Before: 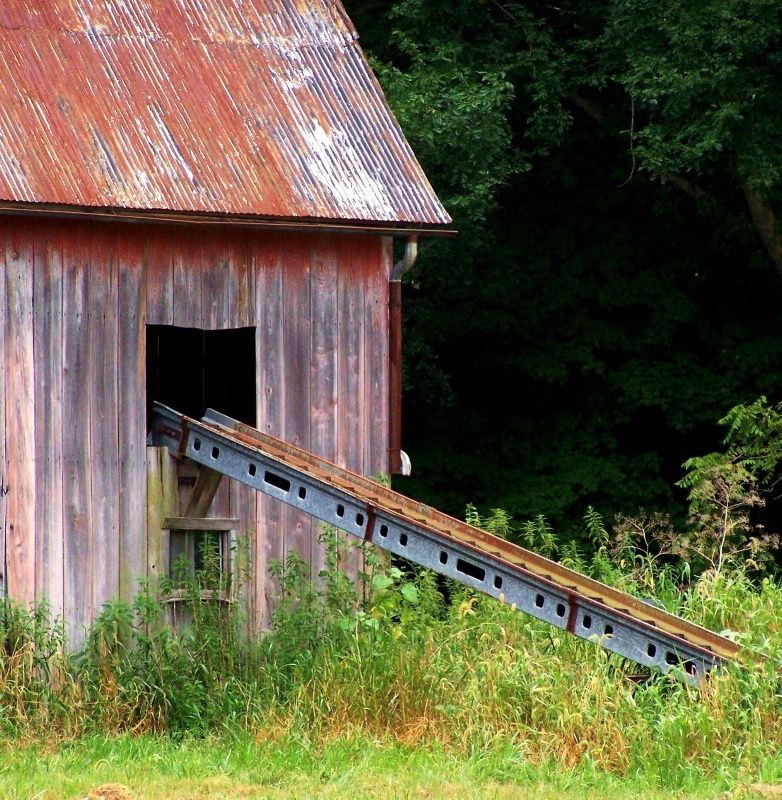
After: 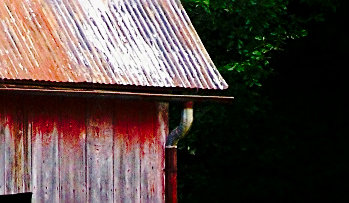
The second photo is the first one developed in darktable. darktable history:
crop: left 28.676%, top 16.87%, right 26.677%, bottom 57.71%
sharpen: on, module defaults
shadows and highlights: shadows -40.51, highlights 62.24, highlights color adjustment 89.74%, soften with gaussian
tone curve: curves: ch0 [(0, 0) (0.094, 0.039) (0.243, 0.155) (0.411, 0.482) (0.479, 0.583) (0.654, 0.742) (0.793, 0.851) (0.994, 0.974)]; ch1 [(0, 0) (0.161, 0.092) (0.35, 0.33) (0.392, 0.392) (0.456, 0.456) (0.505, 0.502) (0.537, 0.518) (0.553, 0.53) (0.573, 0.569) (0.718, 0.718) (1, 1)]; ch2 [(0, 0) (0.346, 0.362) (0.411, 0.412) (0.502, 0.502) (0.531, 0.521) (0.576, 0.553) (0.615, 0.621) (1, 1)], preserve colors none
